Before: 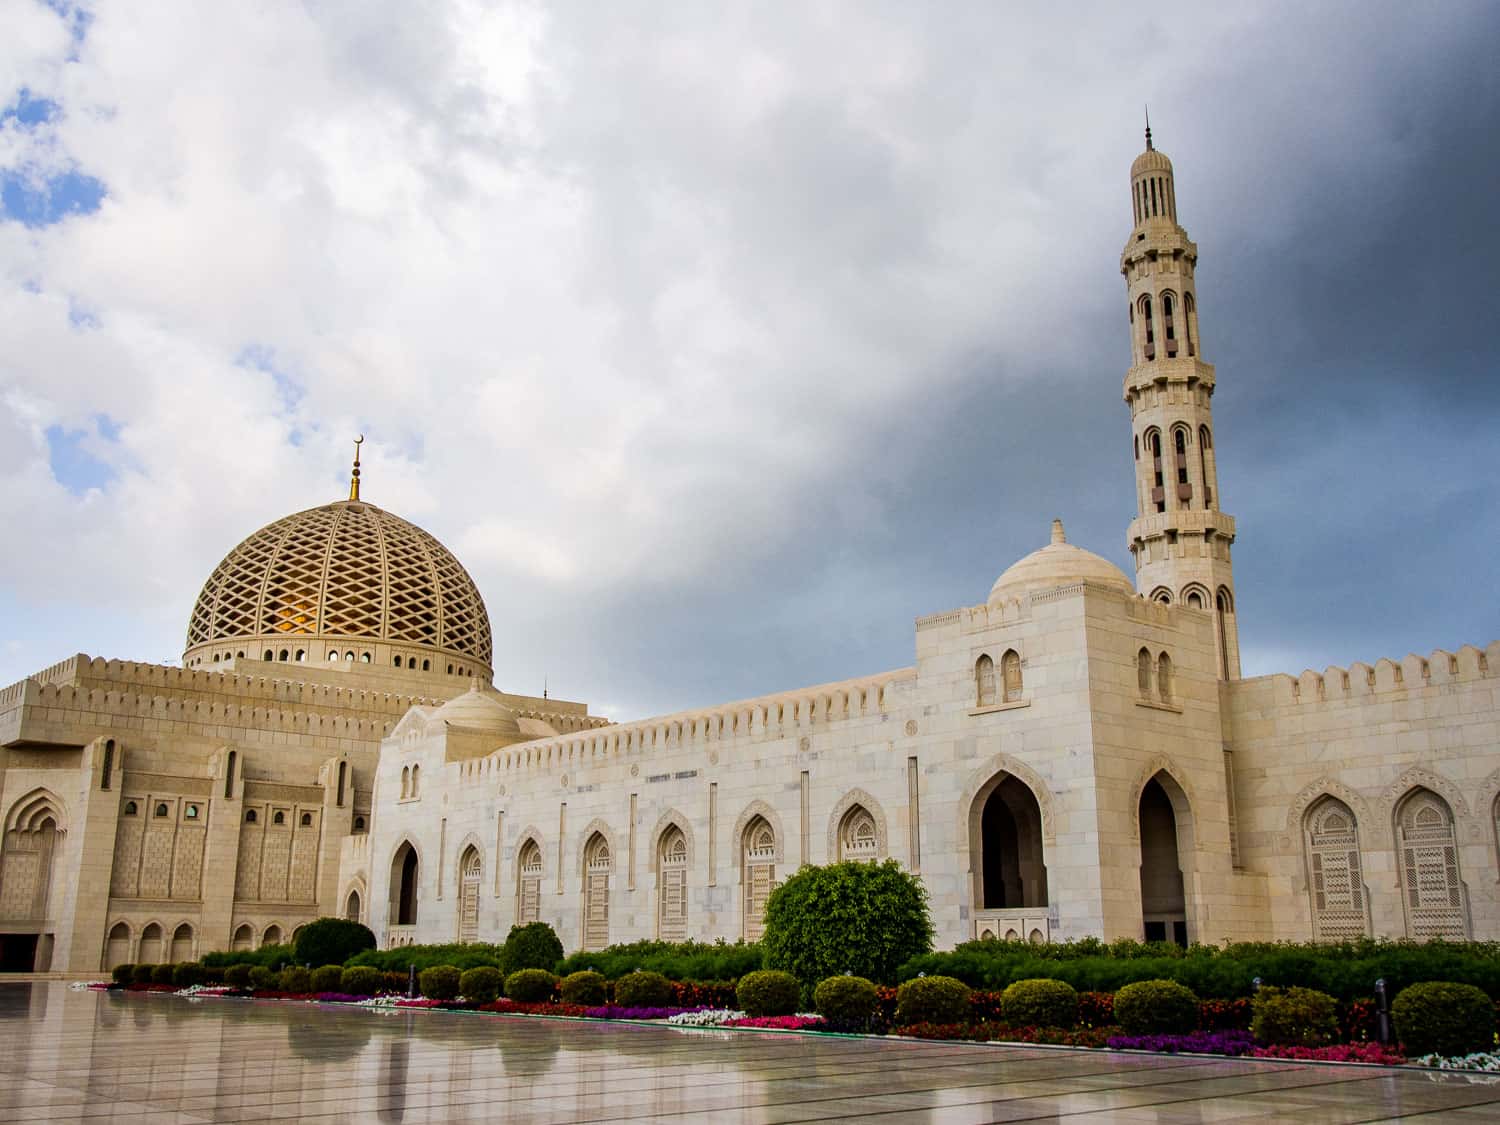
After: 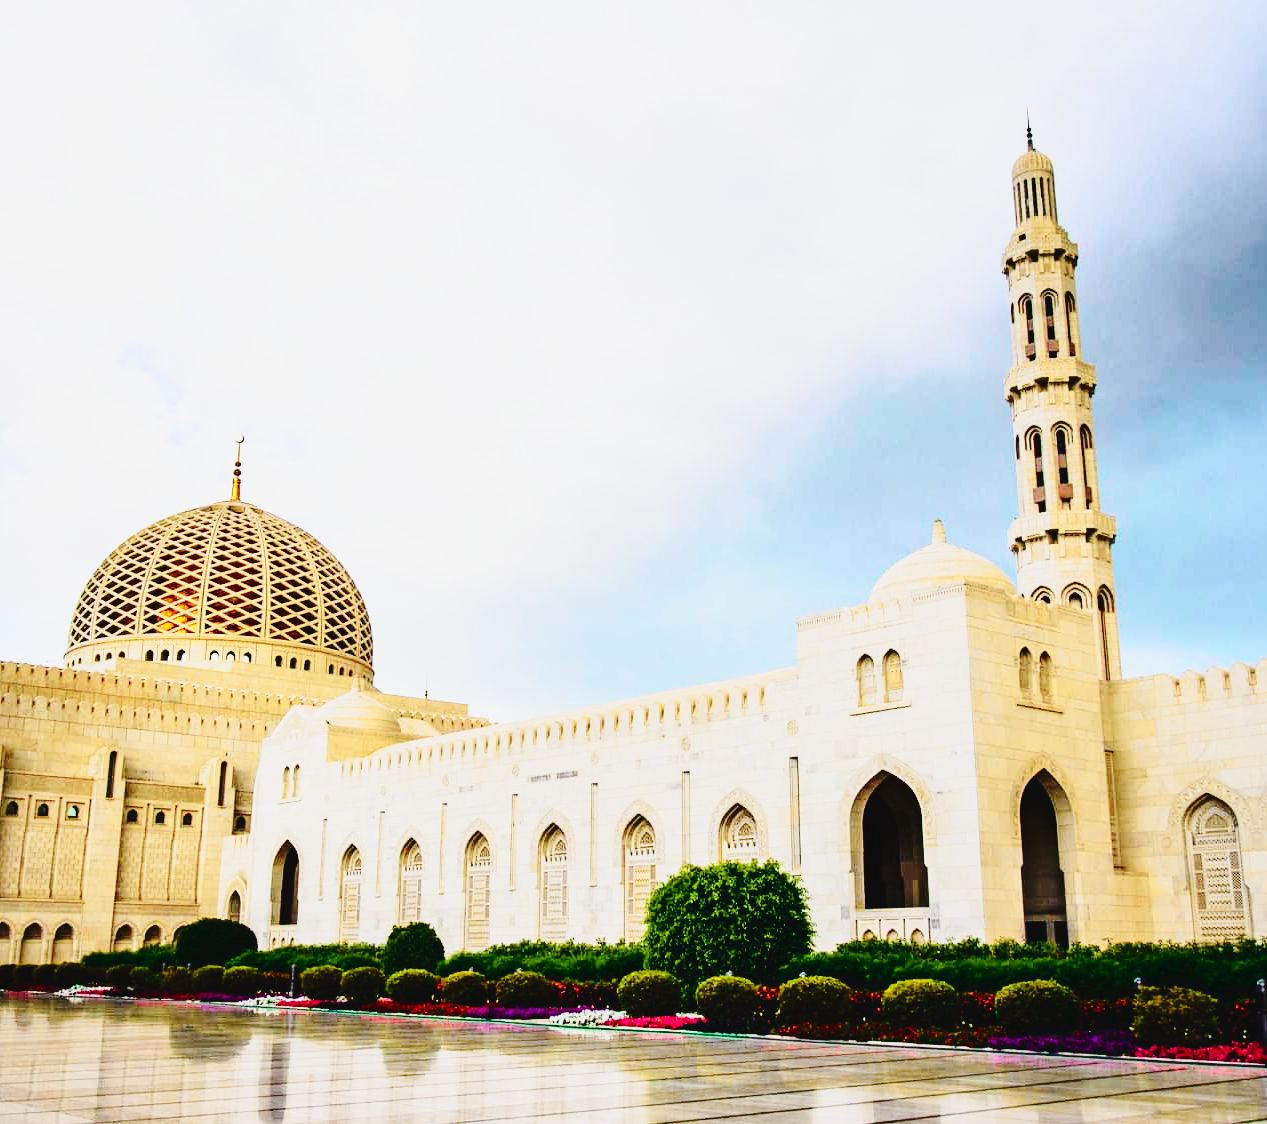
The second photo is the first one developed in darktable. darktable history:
base curve: curves: ch0 [(0, 0) (0.04, 0.03) (0.133, 0.232) (0.448, 0.748) (0.843, 0.968) (1, 1)], preserve colors none
crop: left 7.995%, right 7.512%
exposure: exposure 0.202 EV, compensate highlight preservation false
tone curve: curves: ch0 [(0, 0.037) (0.045, 0.055) (0.155, 0.138) (0.29, 0.325) (0.428, 0.513) (0.604, 0.71) (0.824, 0.882) (1, 0.965)]; ch1 [(0, 0) (0.339, 0.334) (0.445, 0.419) (0.476, 0.454) (0.498, 0.498) (0.53, 0.515) (0.557, 0.556) (0.609, 0.649) (0.716, 0.746) (1, 1)]; ch2 [(0, 0) (0.327, 0.318) (0.417, 0.426) (0.46, 0.453) (0.502, 0.5) (0.526, 0.52) (0.554, 0.541) (0.626, 0.65) (0.749, 0.746) (1, 1)], color space Lab, independent channels, preserve colors none
